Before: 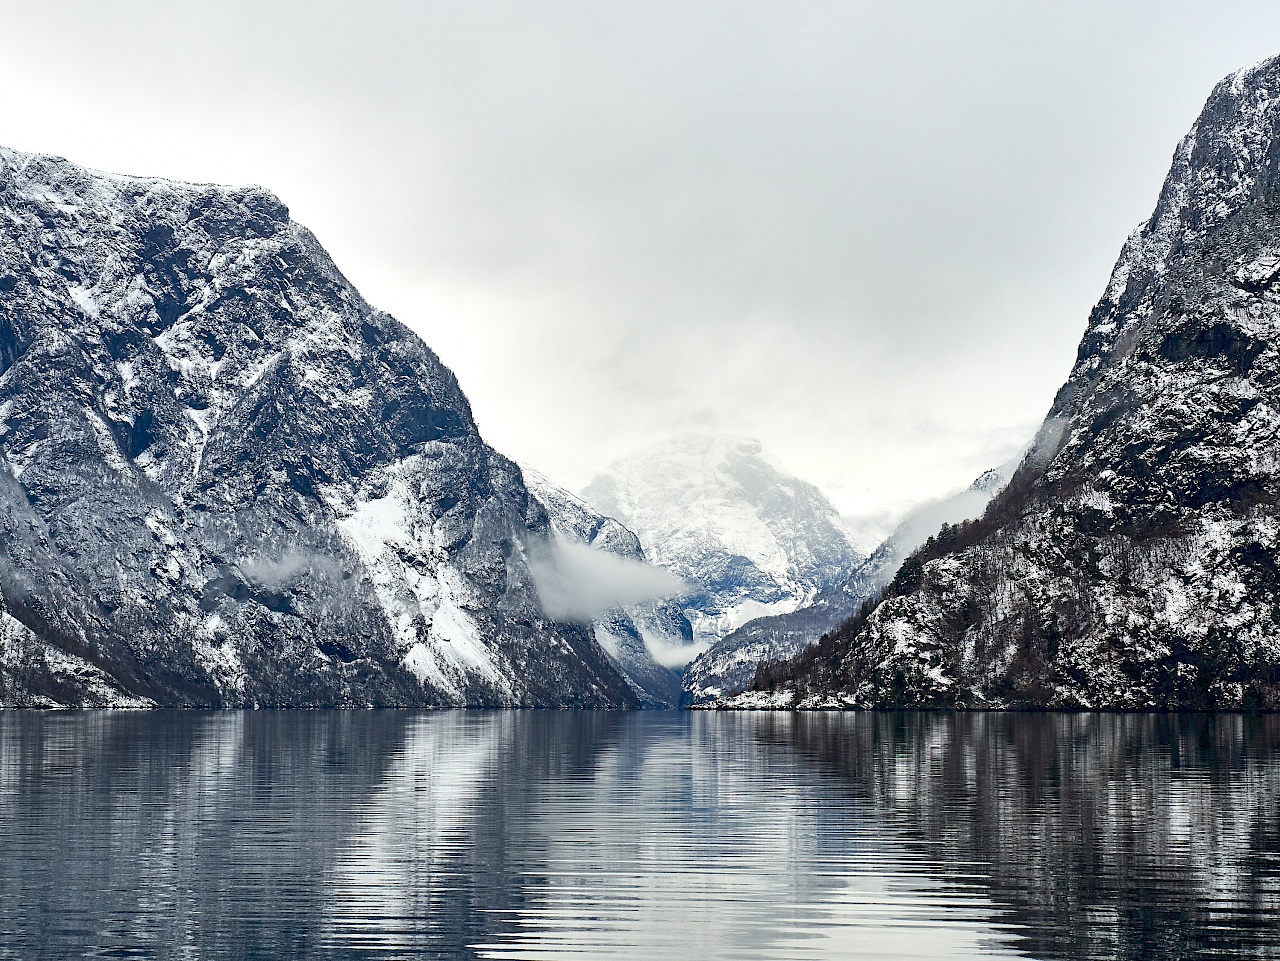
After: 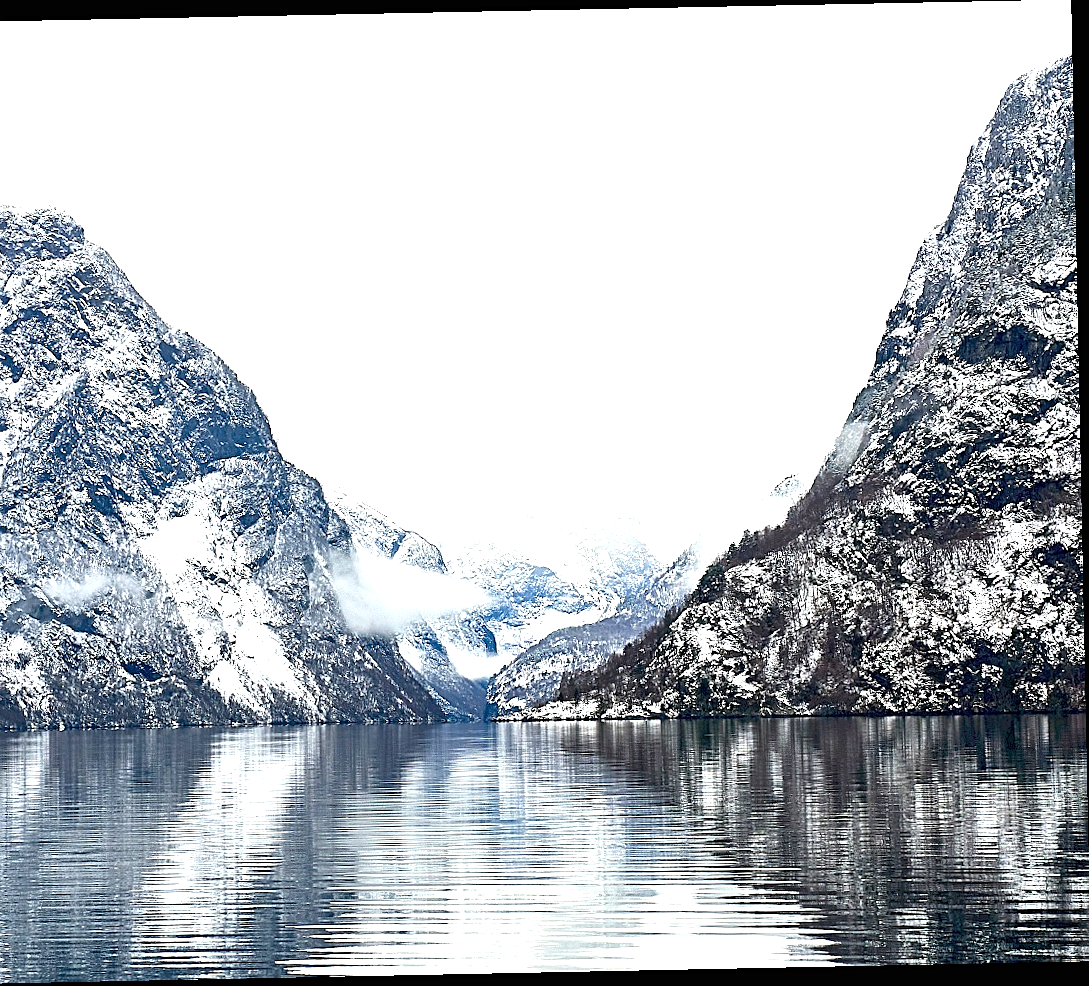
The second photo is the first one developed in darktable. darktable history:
exposure: black level correction 0, exposure 1.1 EV, compensate highlight preservation false
rotate and perspective: rotation -1.17°, automatic cropping off
crop: left 16.145%
sharpen: on, module defaults
